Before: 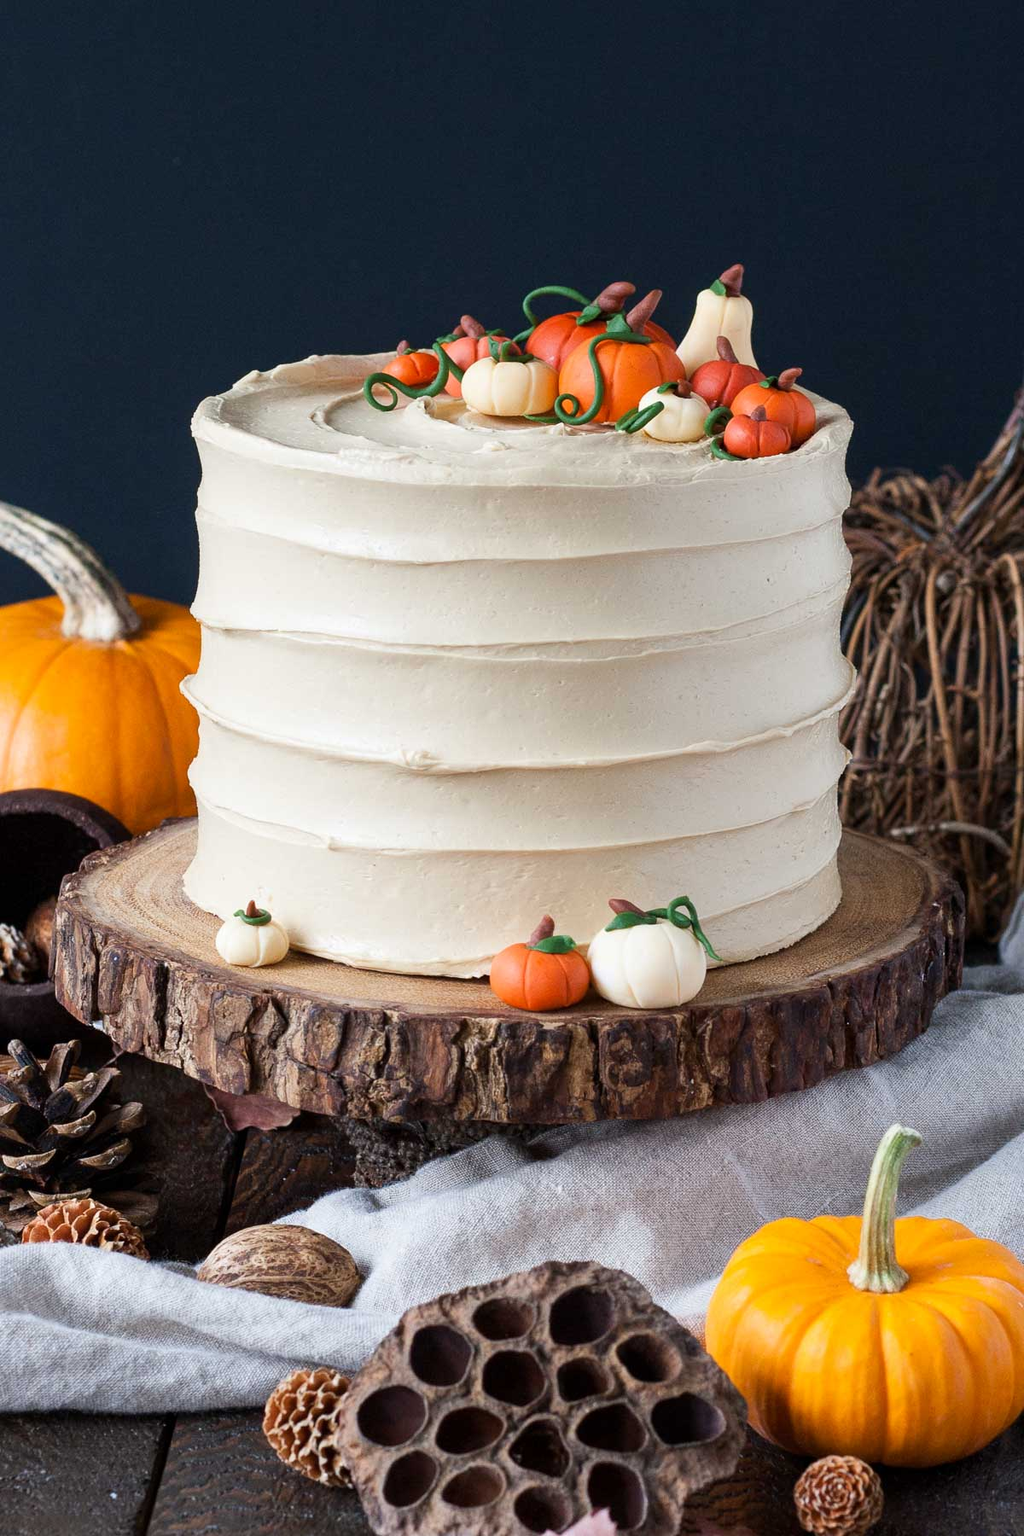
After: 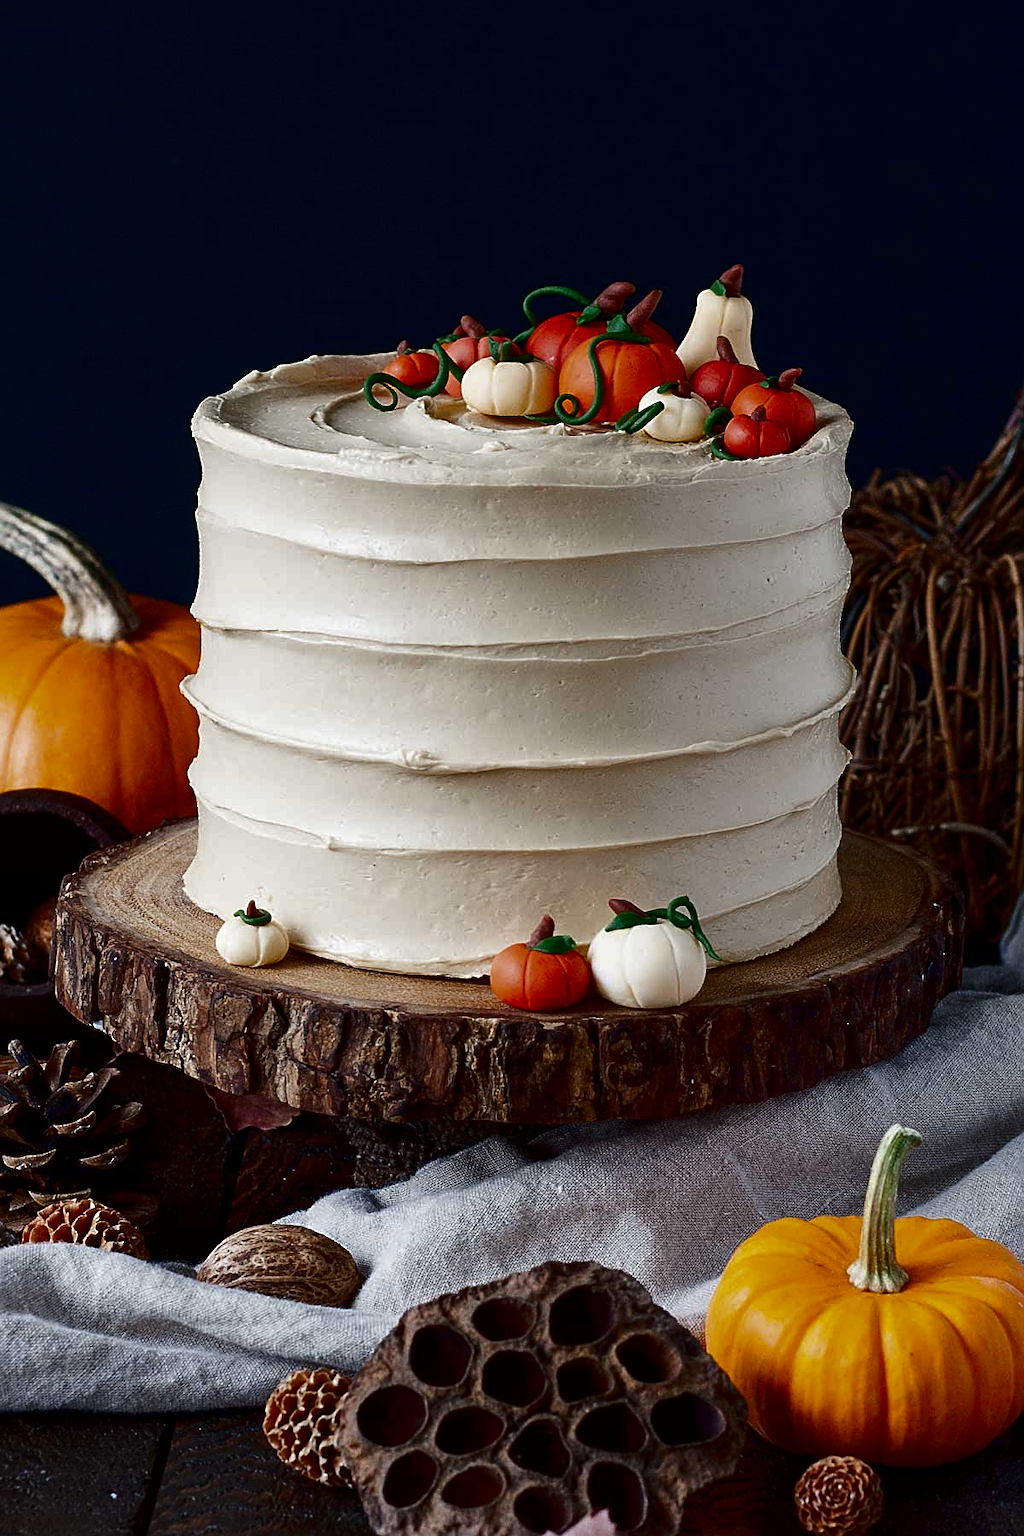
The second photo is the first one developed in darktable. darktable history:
contrast brightness saturation: brightness -0.52
sharpen: on, module defaults
